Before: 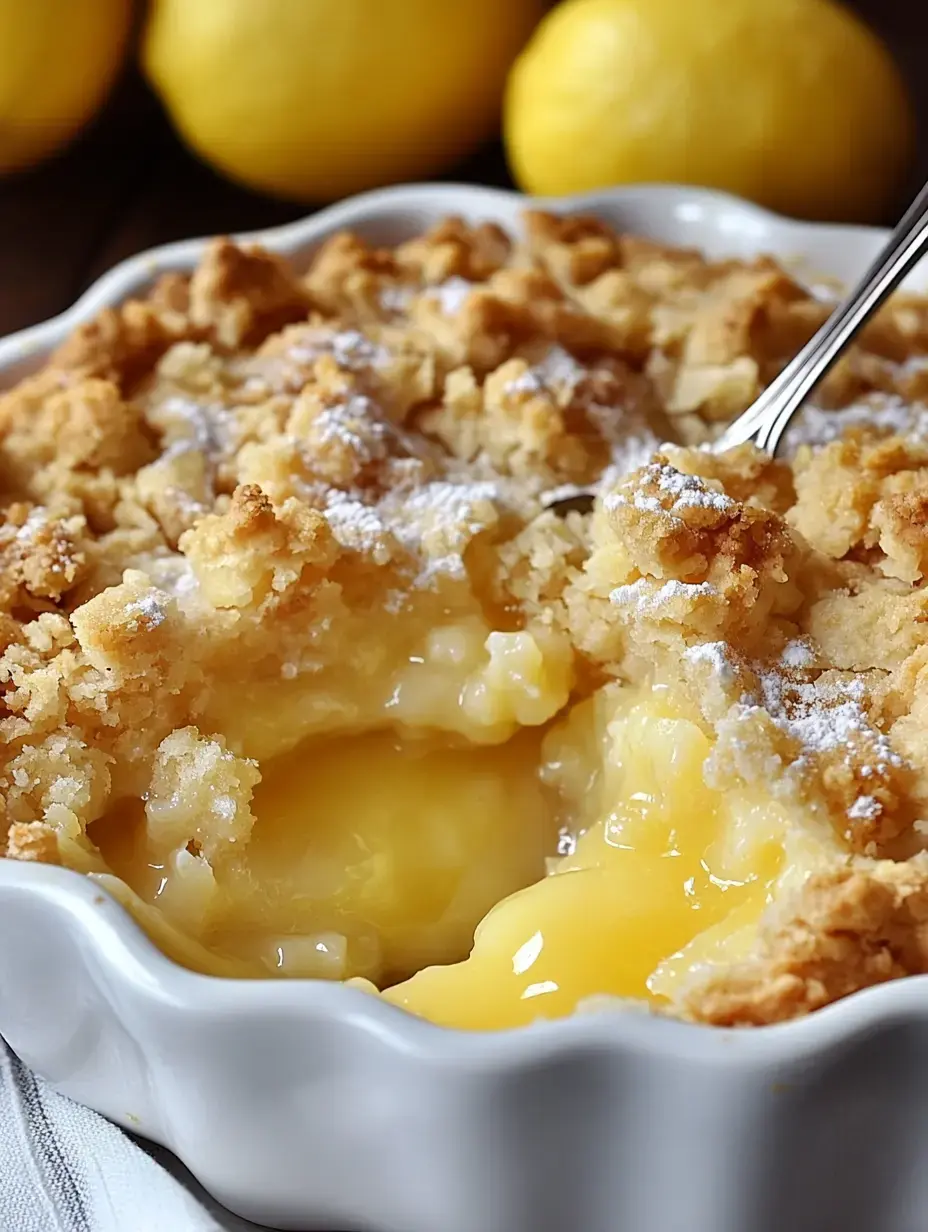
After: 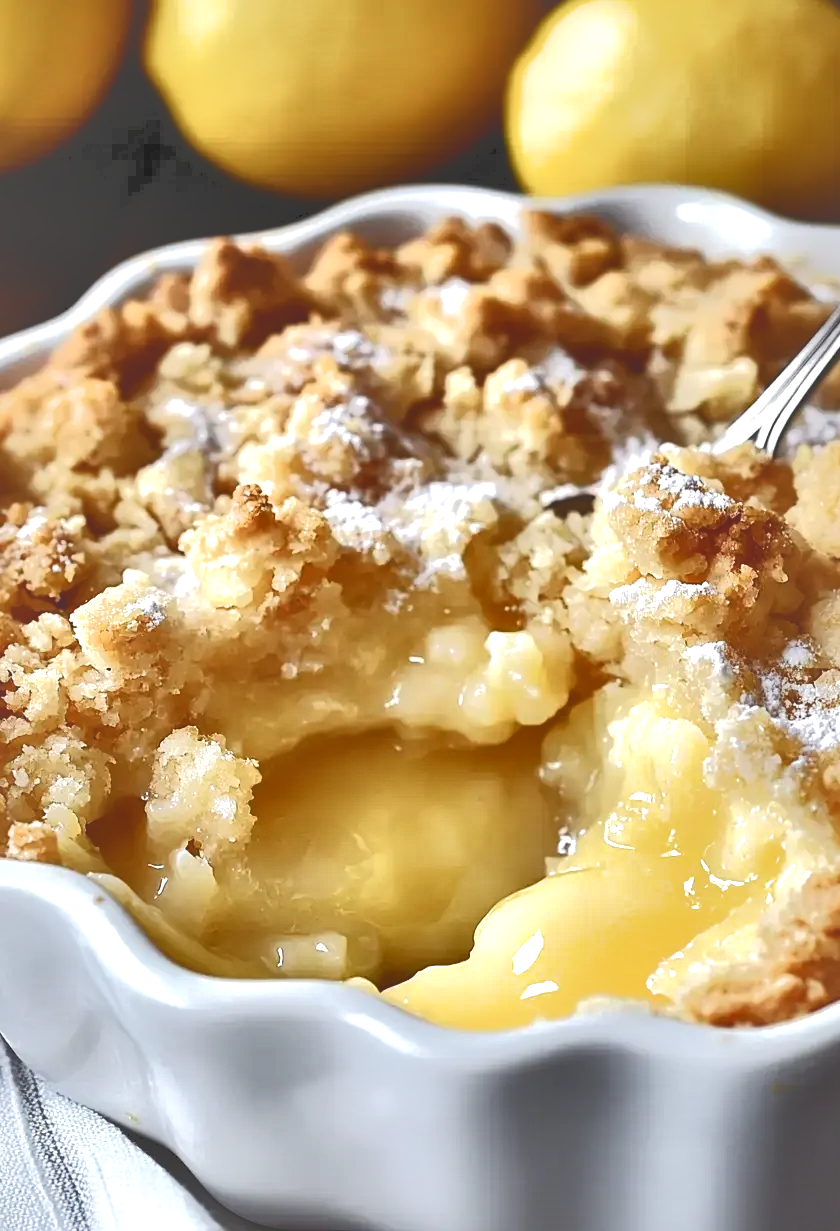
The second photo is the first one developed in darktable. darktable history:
filmic rgb: black relative exposure -9.15 EV, white relative exposure 2.3 EV, threshold 5.95 EV, hardness 7.42, iterations of high-quality reconstruction 0, enable highlight reconstruction true
local contrast: mode bilateral grid, contrast 70, coarseness 76, detail 181%, midtone range 0.2
crop: right 9.476%, bottom 0.034%
tone curve: curves: ch0 [(0, 0) (0.003, 0.313) (0.011, 0.317) (0.025, 0.317) (0.044, 0.322) (0.069, 0.327) (0.1, 0.335) (0.136, 0.347) (0.177, 0.364) (0.224, 0.384) (0.277, 0.421) (0.335, 0.459) (0.399, 0.501) (0.468, 0.554) (0.543, 0.611) (0.623, 0.679) (0.709, 0.751) (0.801, 0.804) (0.898, 0.844) (1, 1)], color space Lab, independent channels, preserve colors none
